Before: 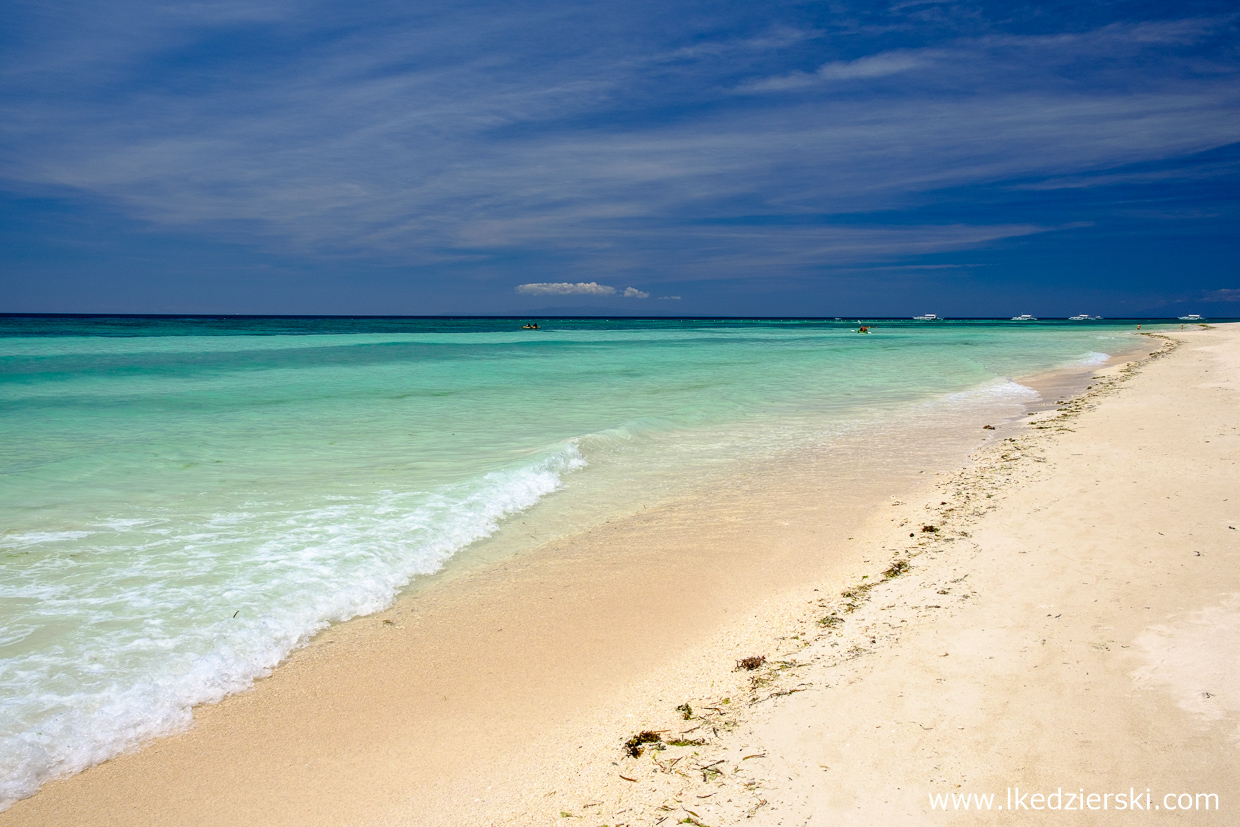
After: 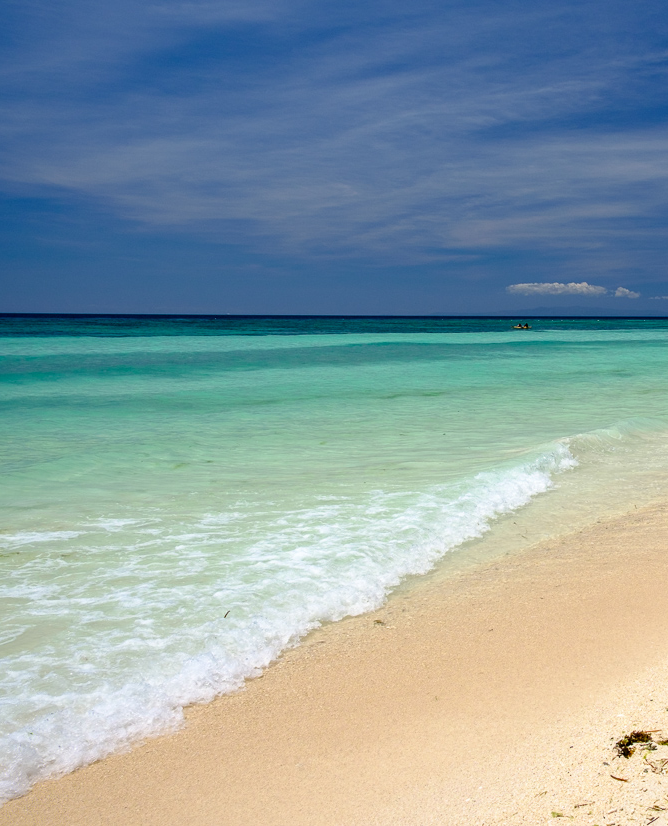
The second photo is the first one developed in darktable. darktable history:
crop: left 0.771%, right 45.352%, bottom 0.087%
